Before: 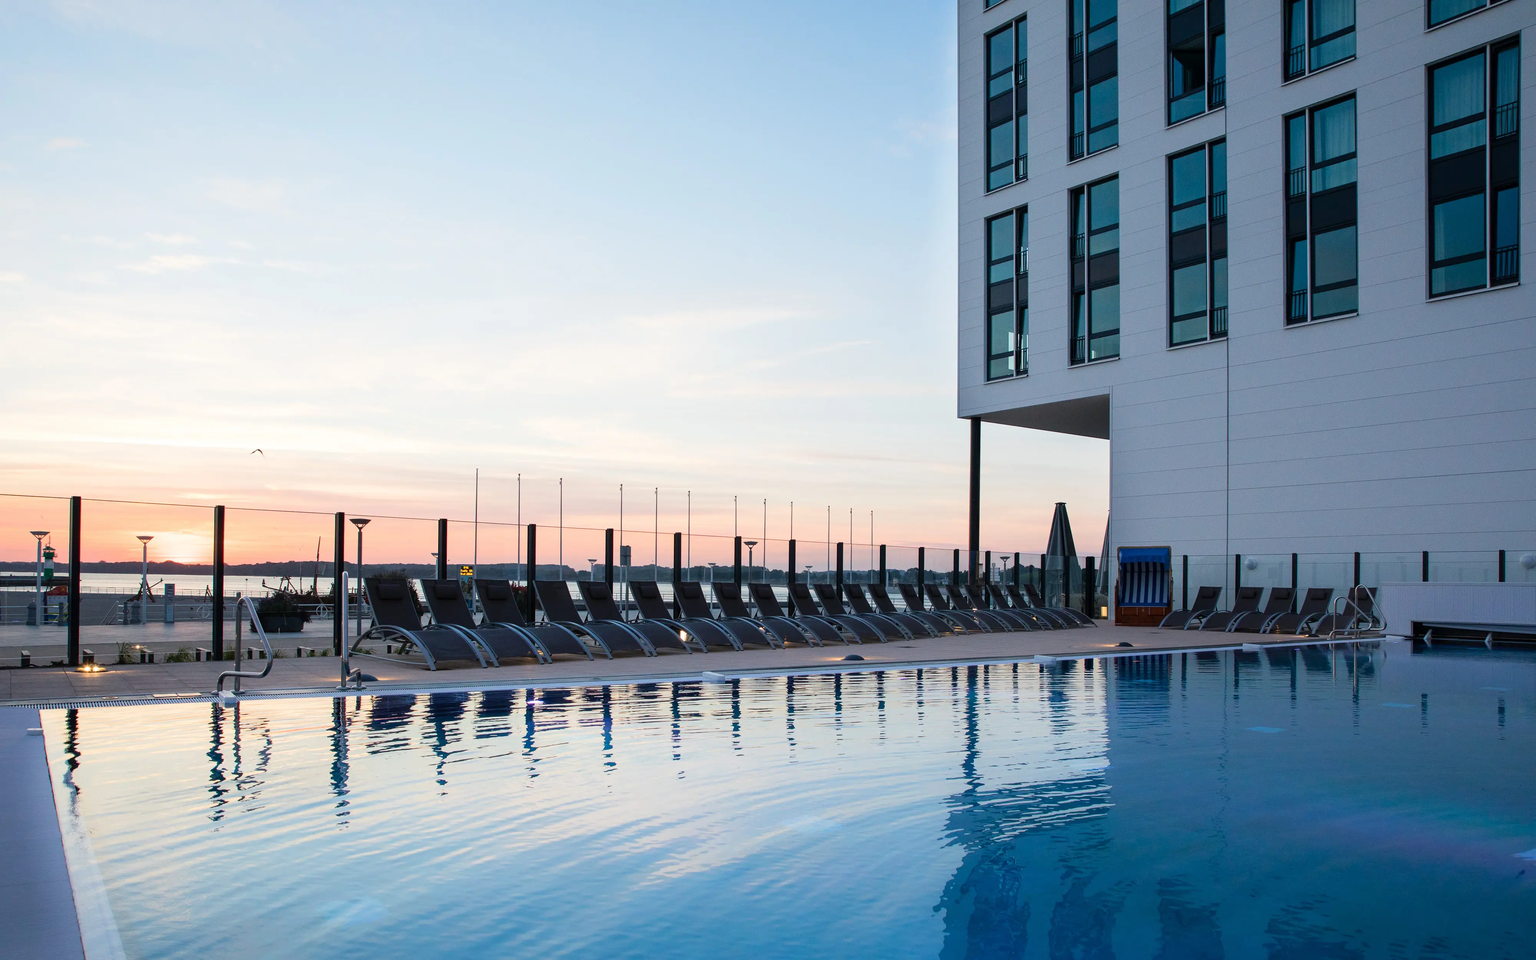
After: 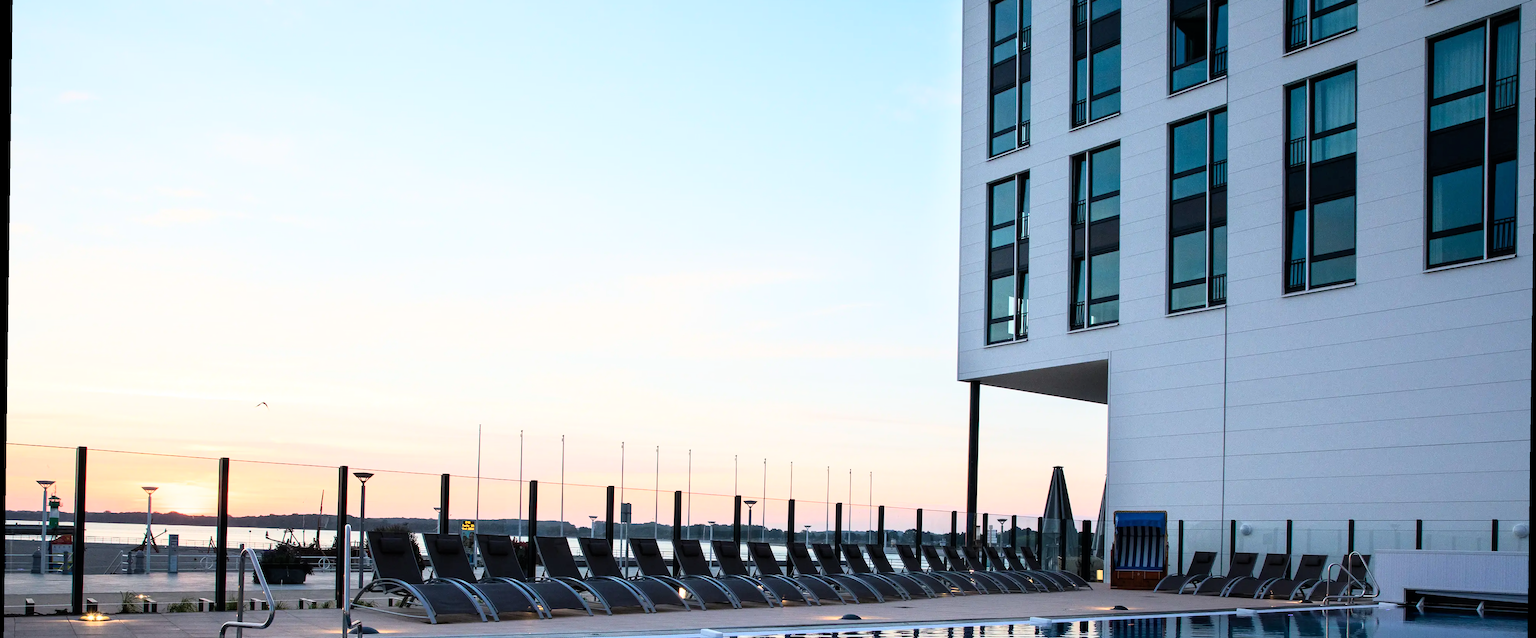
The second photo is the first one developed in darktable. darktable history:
crop and rotate: top 4.848%, bottom 29.503%
rotate and perspective: rotation 0.8°, automatic cropping off
base curve: curves: ch0 [(0, 0) (0.005, 0.002) (0.193, 0.295) (0.399, 0.664) (0.75, 0.928) (1, 1)]
